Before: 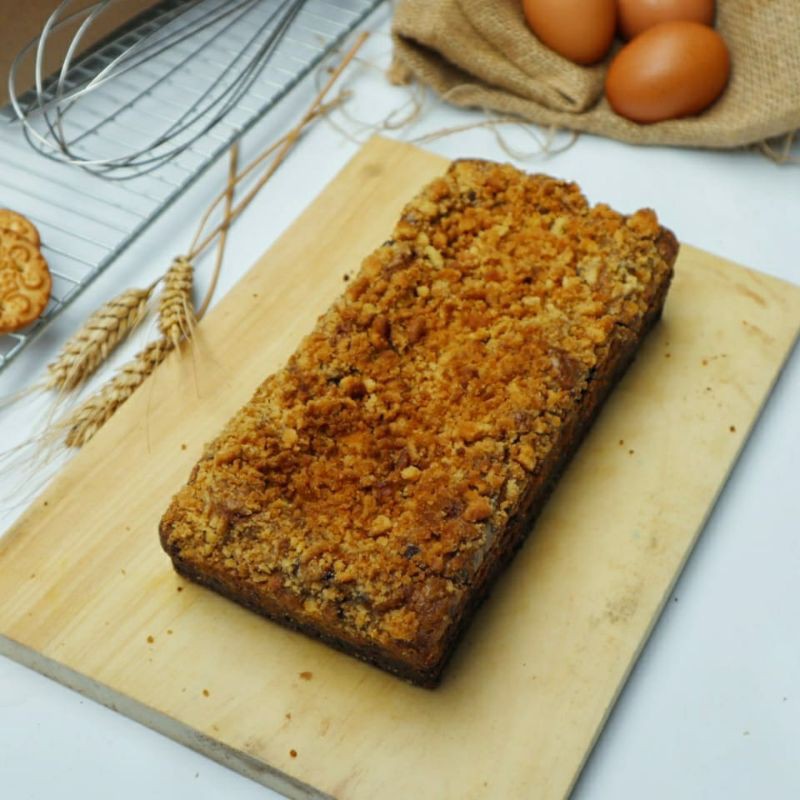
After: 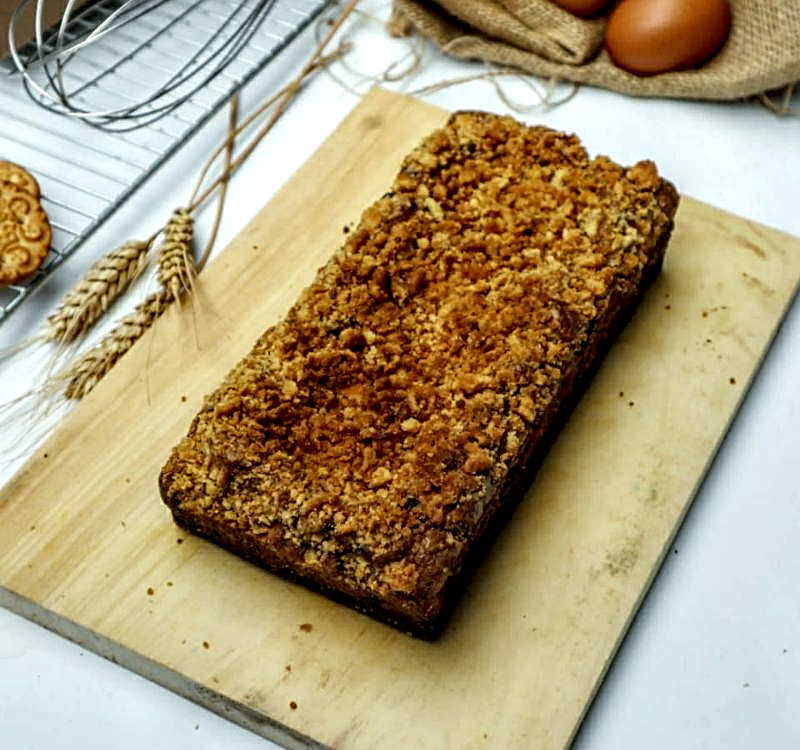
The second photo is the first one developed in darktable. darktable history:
sharpen: on, module defaults
crop and rotate: top 6.25%
local contrast: highlights 19%, detail 186%
